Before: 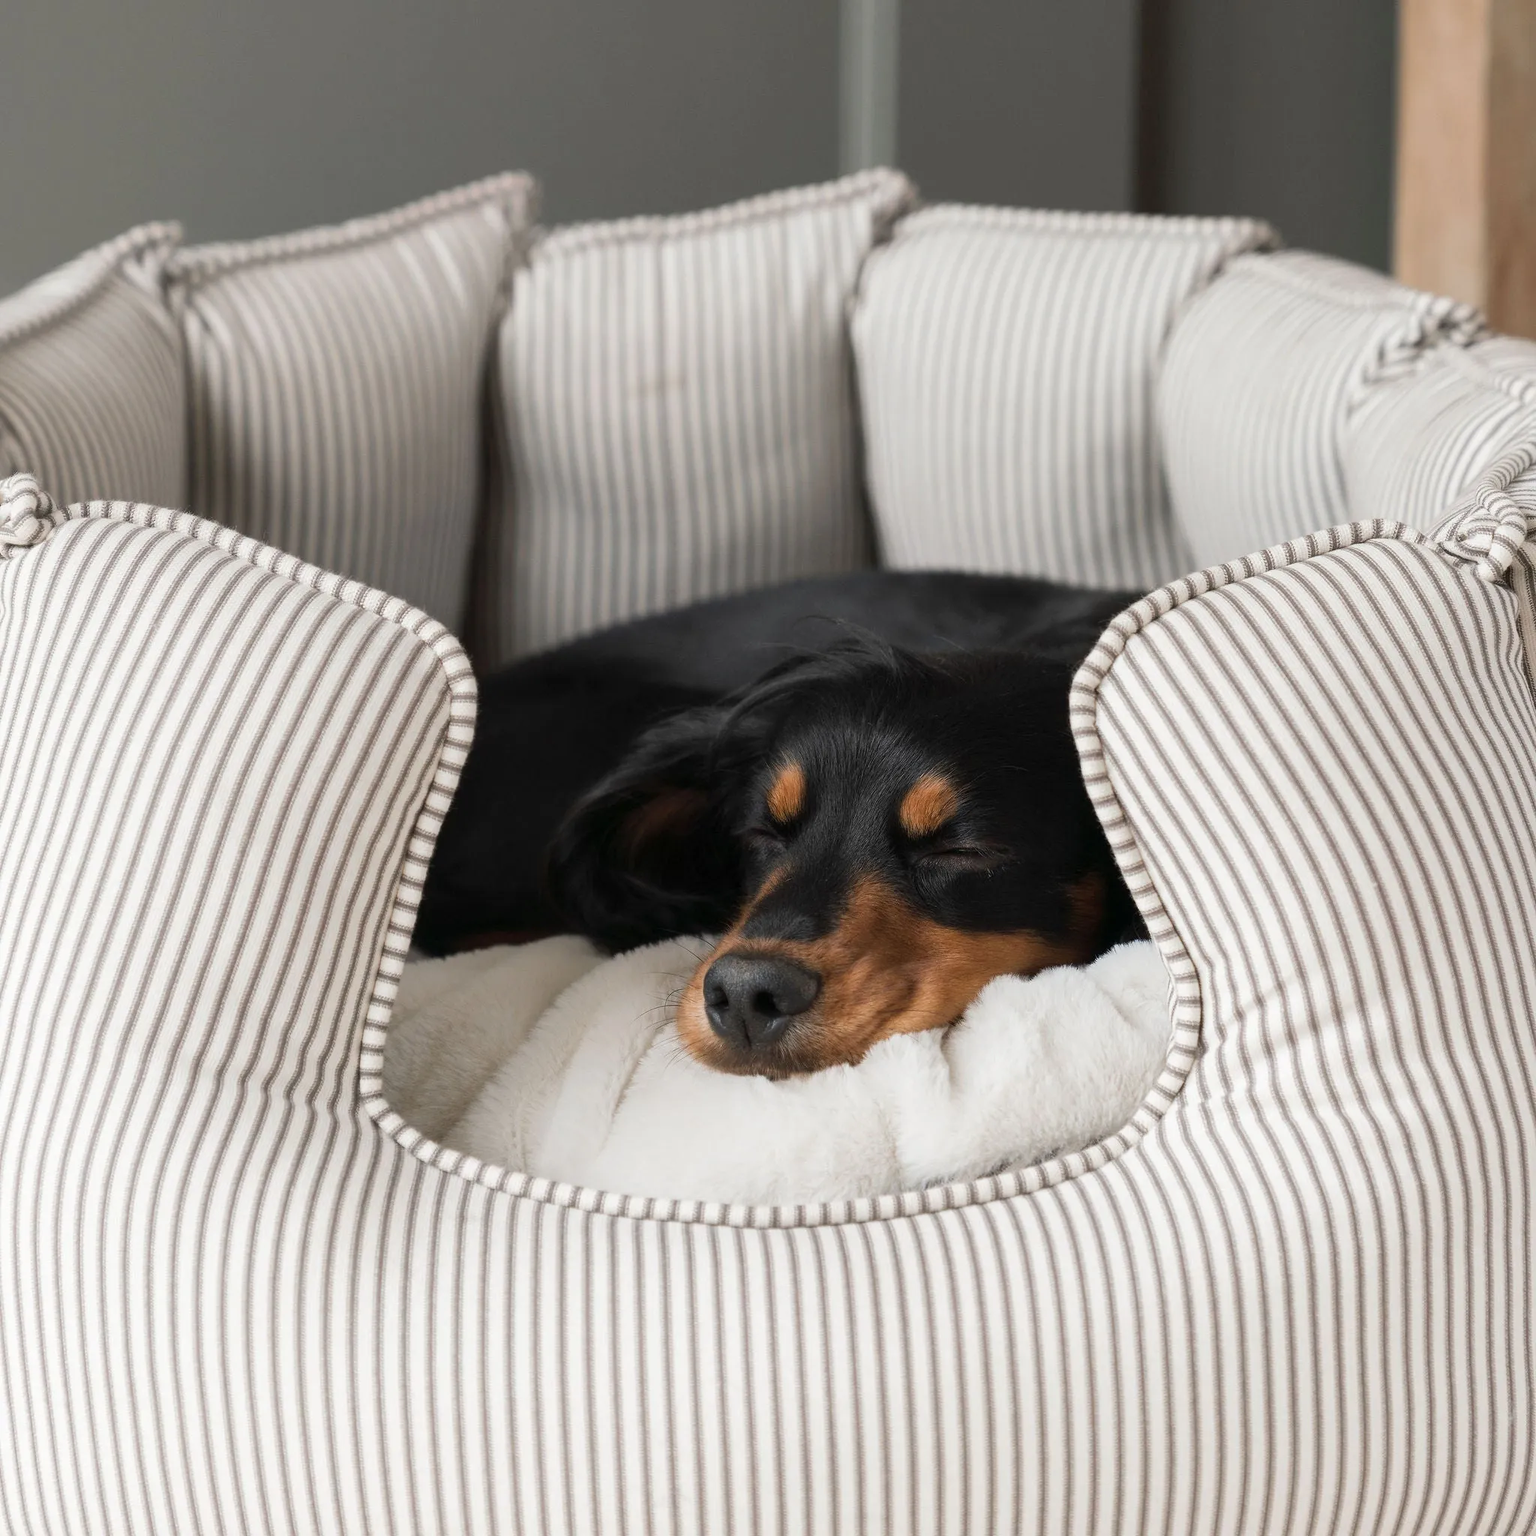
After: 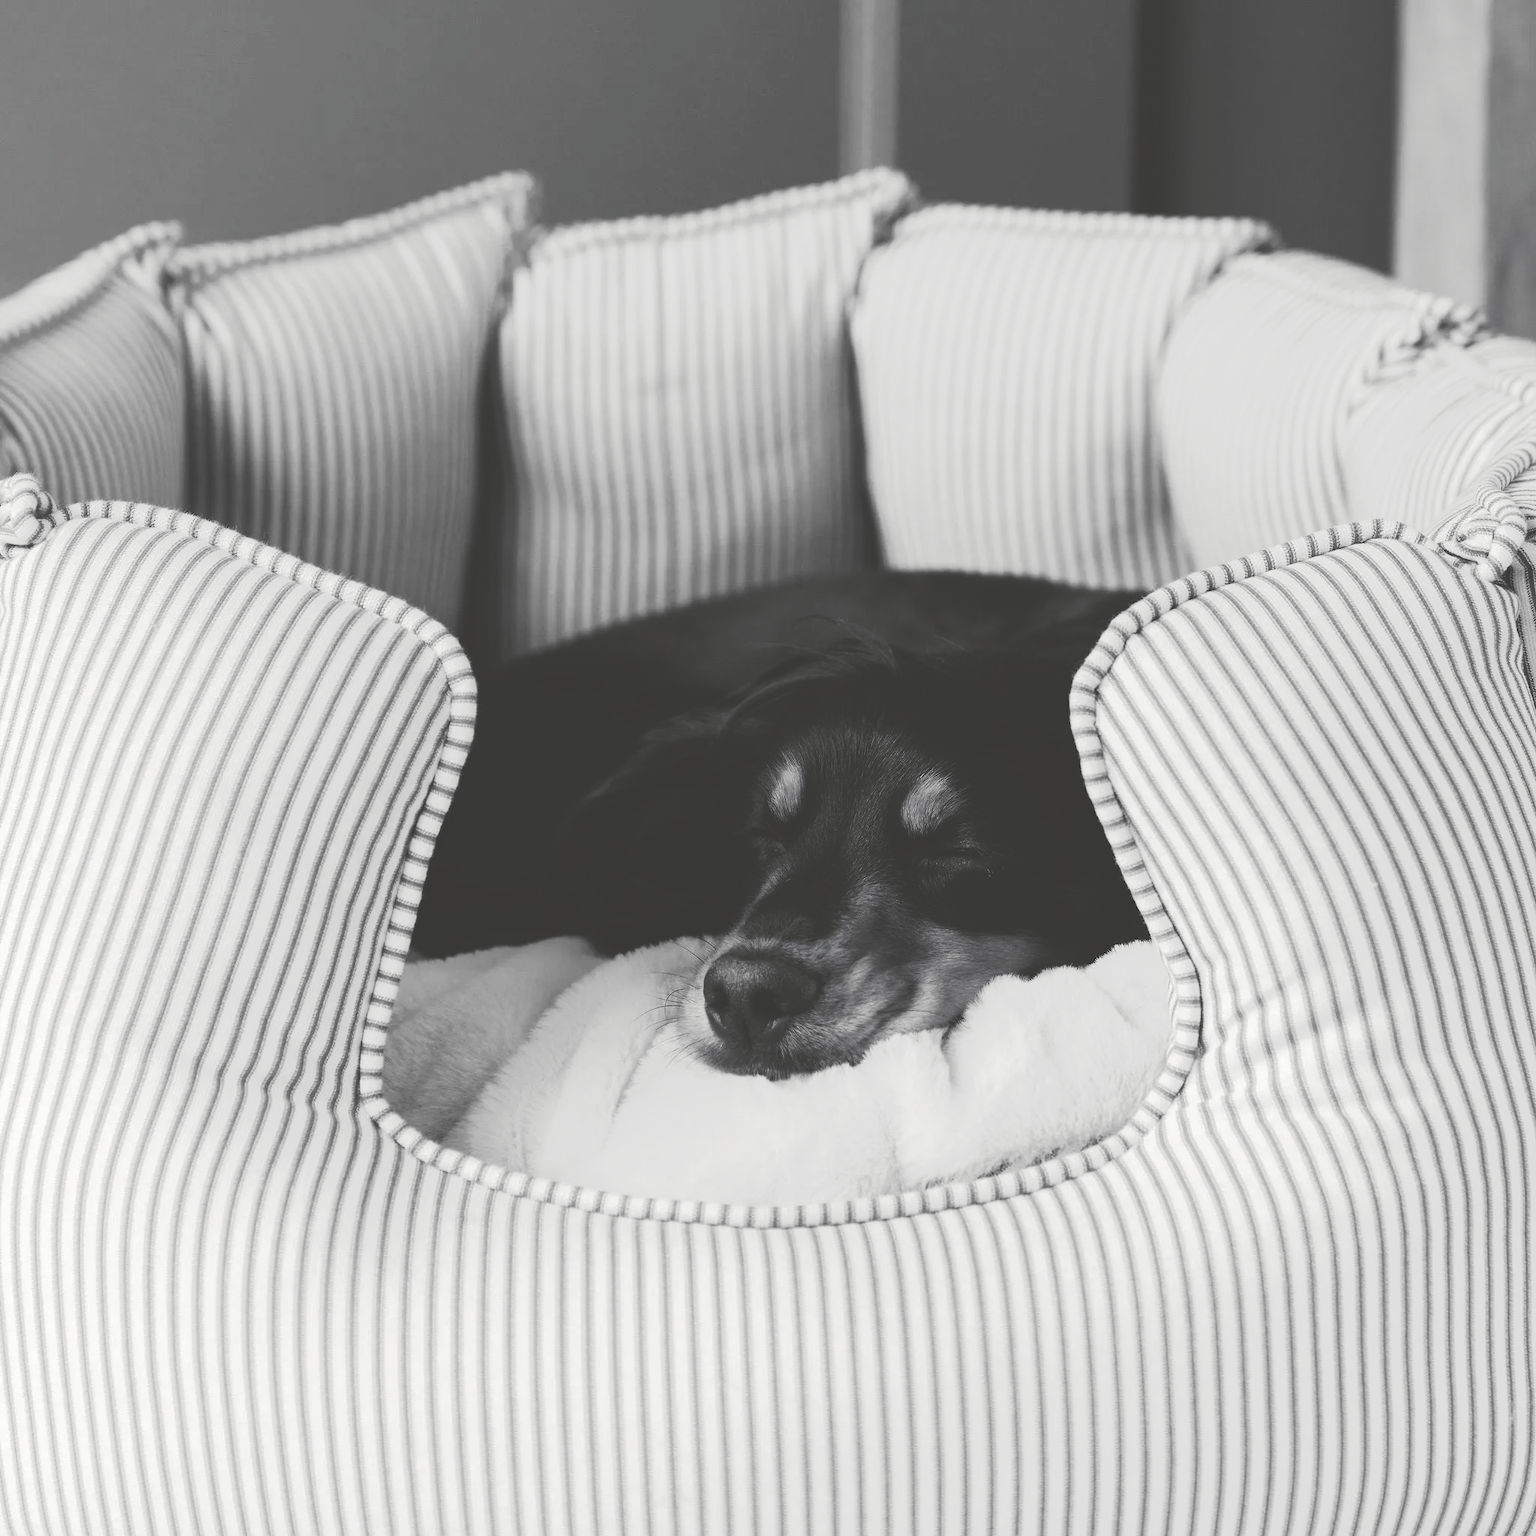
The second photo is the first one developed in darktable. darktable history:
tone curve: curves: ch0 [(0, 0) (0.003, 0.231) (0.011, 0.231) (0.025, 0.231) (0.044, 0.231) (0.069, 0.235) (0.1, 0.24) (0.136, 0.246) (0.177, 0.256) (0.224, 0.279) (0.277, 0.313) (0.335, 0.354) (0.399, 0.428) (0.468, 0.514) (0.543, 0.61) (0.623, 0.728) (0.709, 0.808) (0.801, 0.873) (0.898, 0.909) (1, 1)], preserve colors none
color look up table: target L [94.45, 85.27, 90.24, 94.45, 69.98, 78.07, 72.94, 65.11, 44, 55.54, 59.21, 56.06, 40.45, 42.1, 41.14, 13.23, 15.16, 201.93, 88.82, 64.74, 61.45, 65.11, 59.02, 50.43, 34.88, 24.42, 21.7, 5.464, 98.62, 93.05, 79.52, 72.21, 64.48, 83.12, 67, 75.15, 54.76, 48.84, 46.7, 48.04, 13.23, 25.32, 100, 93.05, 60.94, 61.45, 59.02, 41.83, 23.07], target a [-0.099, -0.002, -0.1, -0.099, -0.001, -0.003, -0.001, 0, 0, 0.001 ×5, 0, -0.134, -0.132, 0, -0.101, 0, 0.001, 0, 0.001, 0, -0.001, -0.001, 0, -0.687, -0.473, -0.291, -0.003, -0.002, 0.001, -0.002, -0.001, -0.002, 0.001, 0.001, 0.001, 0, -0.134, -0.001, -0.097, -0.291, 0.001 ×4, 0], target b [1.226, 0.023, 1.239, 1.226, 0.003, 0.024, 0.003, 0.003, -0.004, -0.004, -0.007, -0.004, -0.004, -0.004, 0.001, 1.698, 1.671, -0.001, 1.244, -0.004, -0.004, 0.003, -0.007, -0.004, 0.011, 0.011, 0.002, 8.475, 6.009, 3.654, 0.024, 0.023, -0.004, 0.024, 0.003, 0.023, -0.004, -0.004, -0.004, 0.001, 1.698, 0.011, 1.21, 3.654, -0.004, -0.004, -0.007, -0.004, 0.001], num patches 49
